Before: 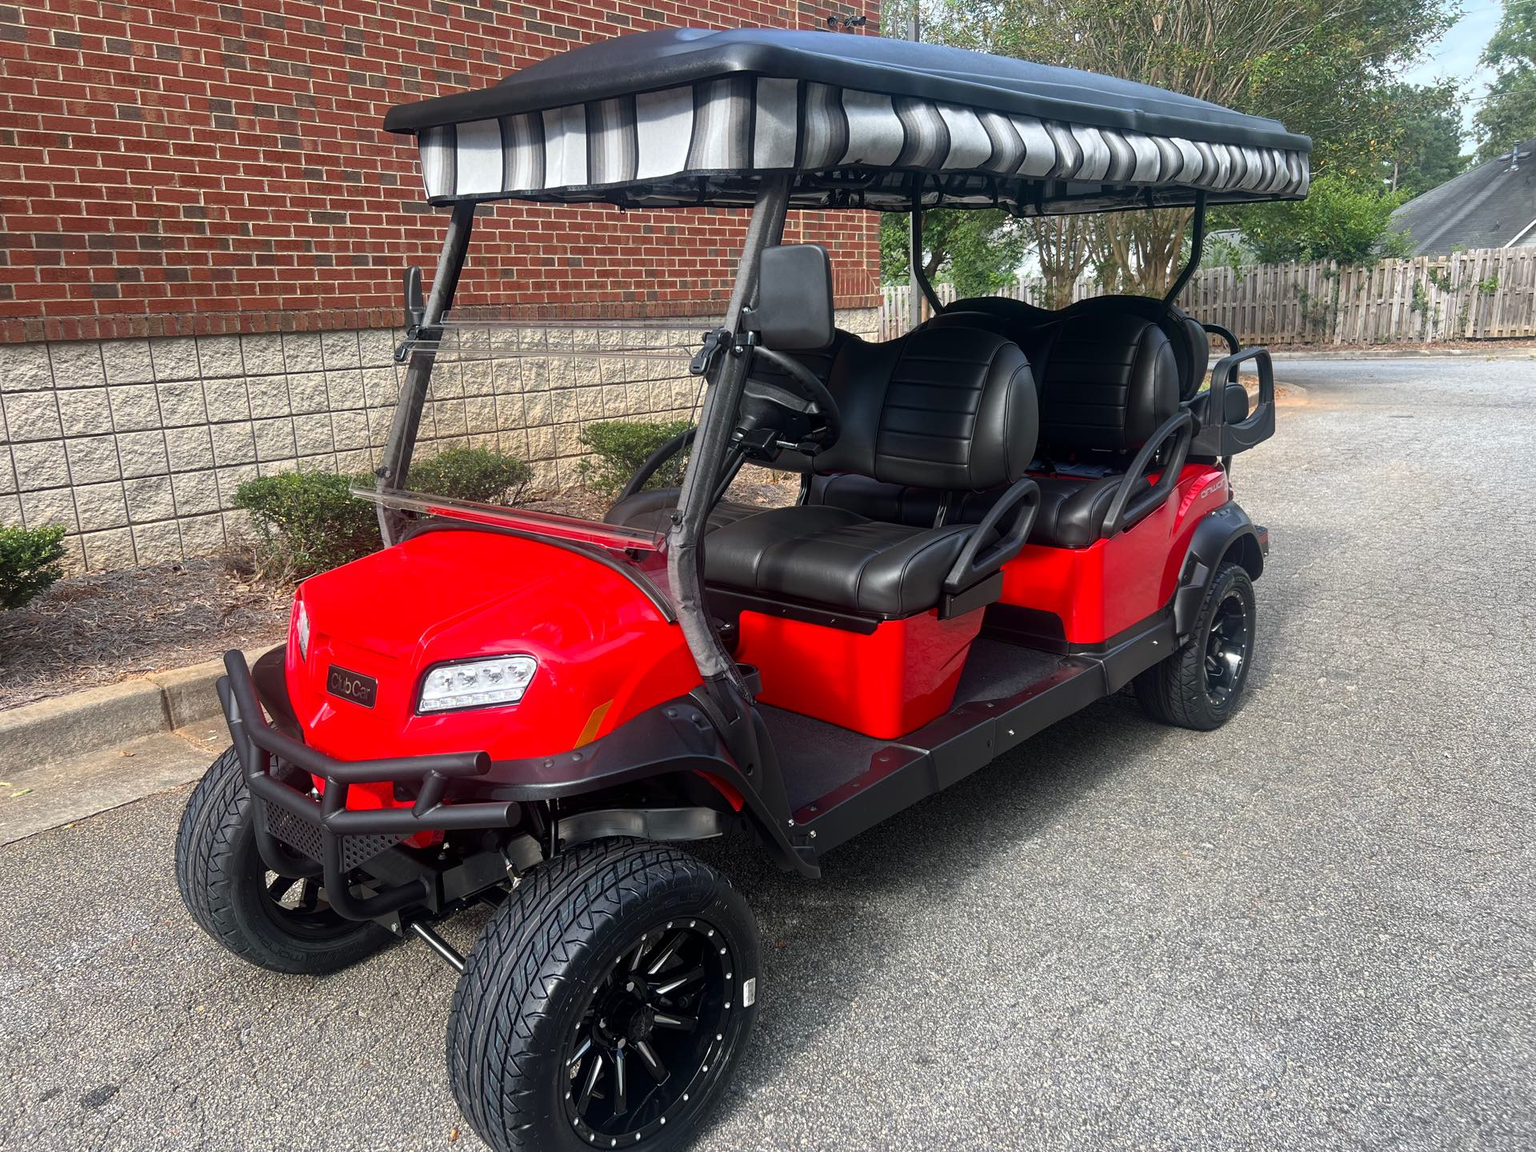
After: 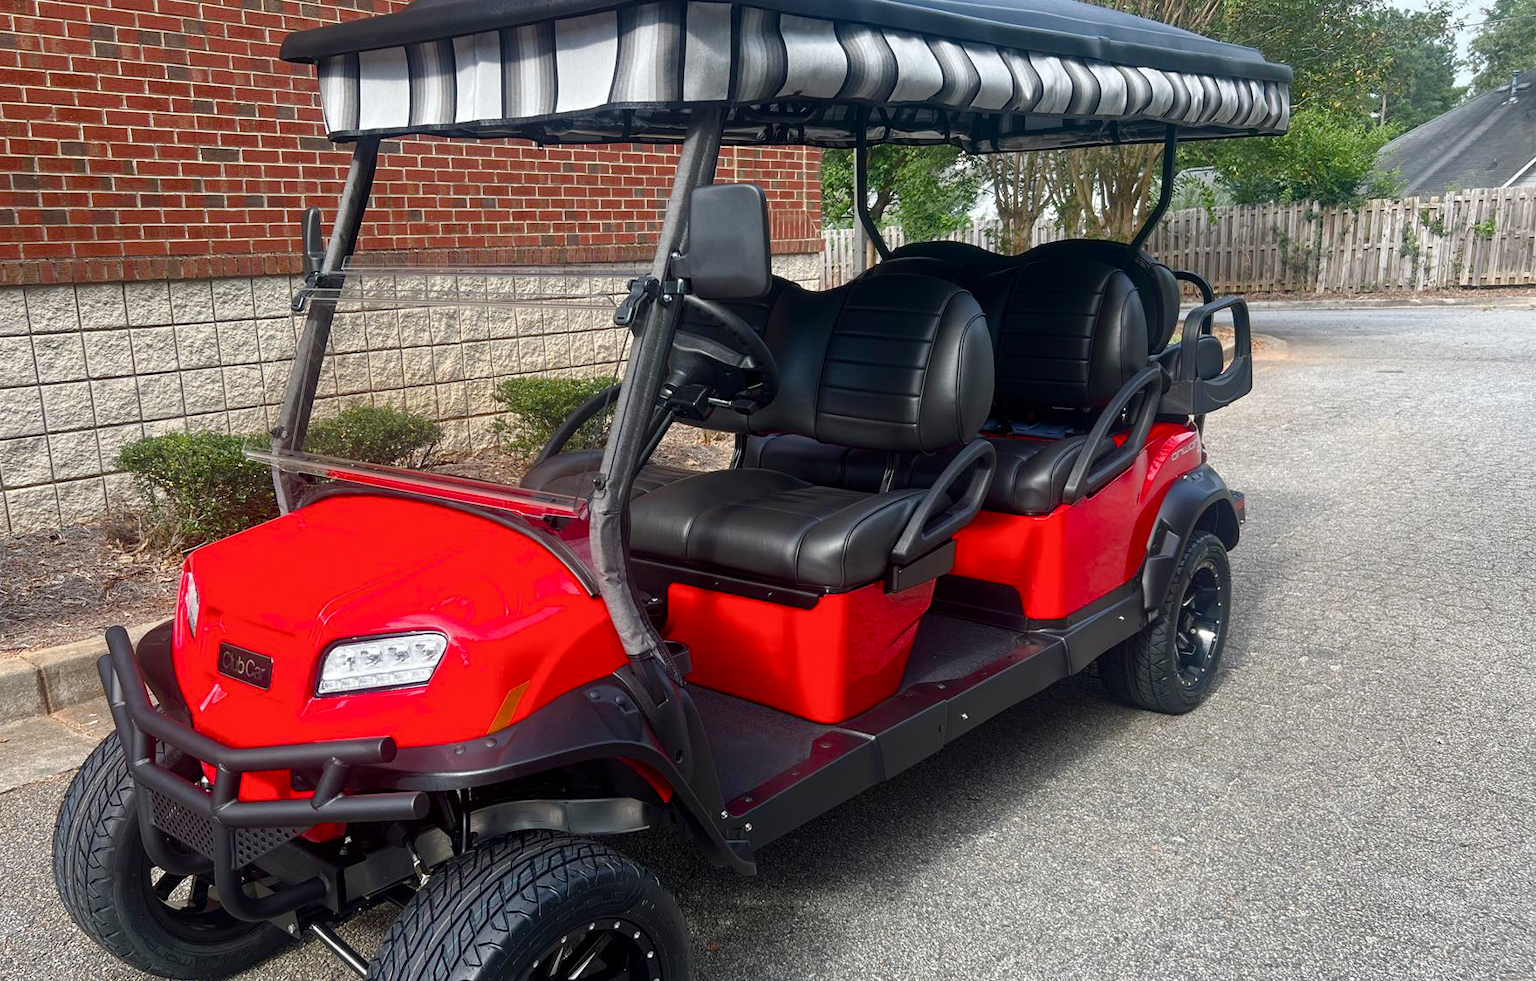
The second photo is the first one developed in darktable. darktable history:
base curve: preserve colors none
color balance rgb: perceptual saturation grading › global saturation 20%, perceptual saturation grading › highlights -50.313%, perceptual saturation grading › shadows 30.268%
crop: left 8.311%, top 6.608%, bottom 15.221%
